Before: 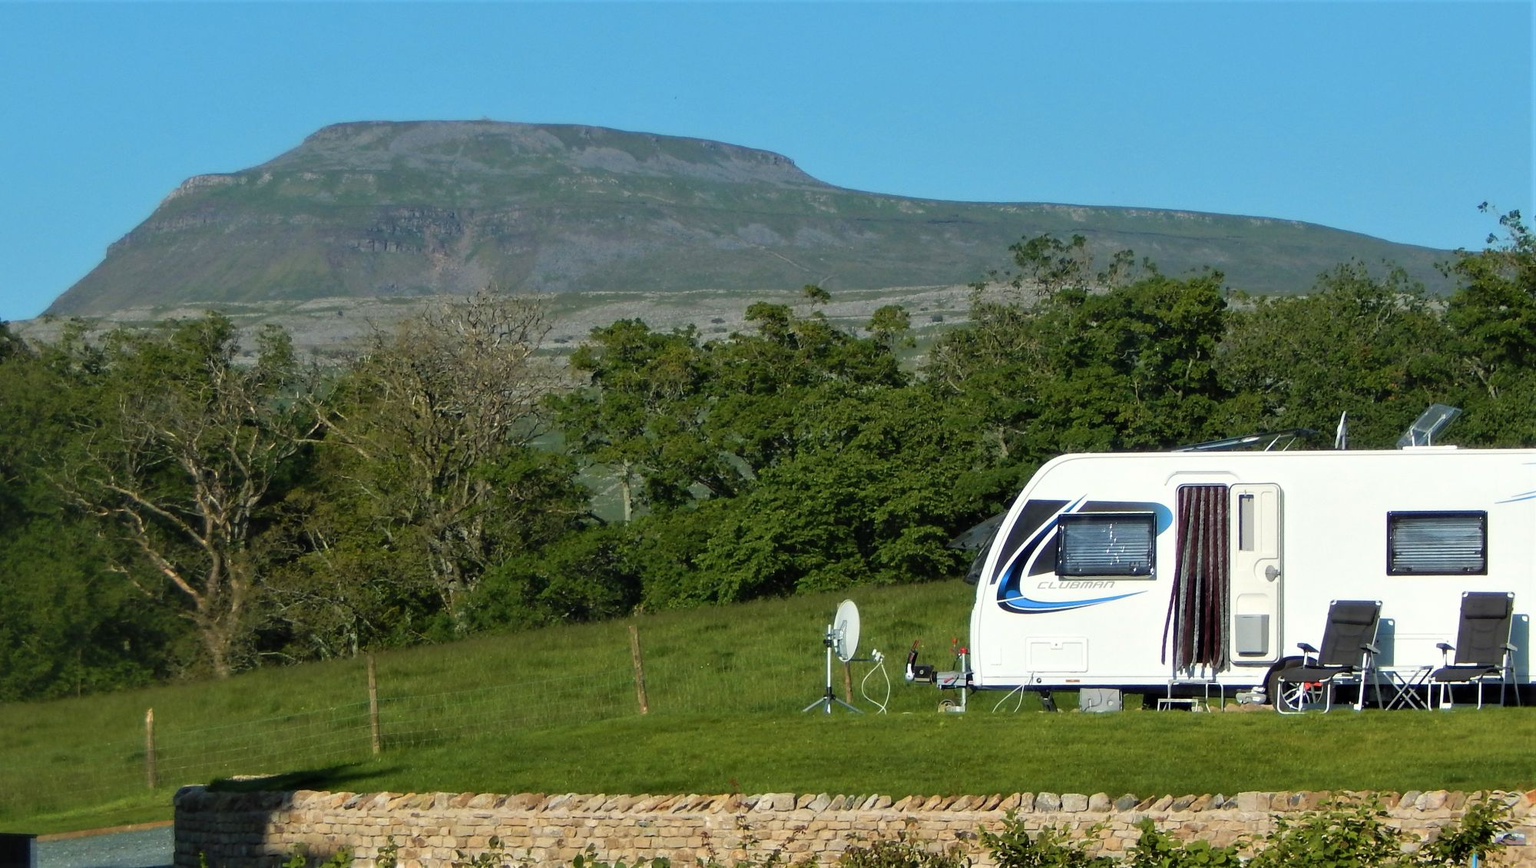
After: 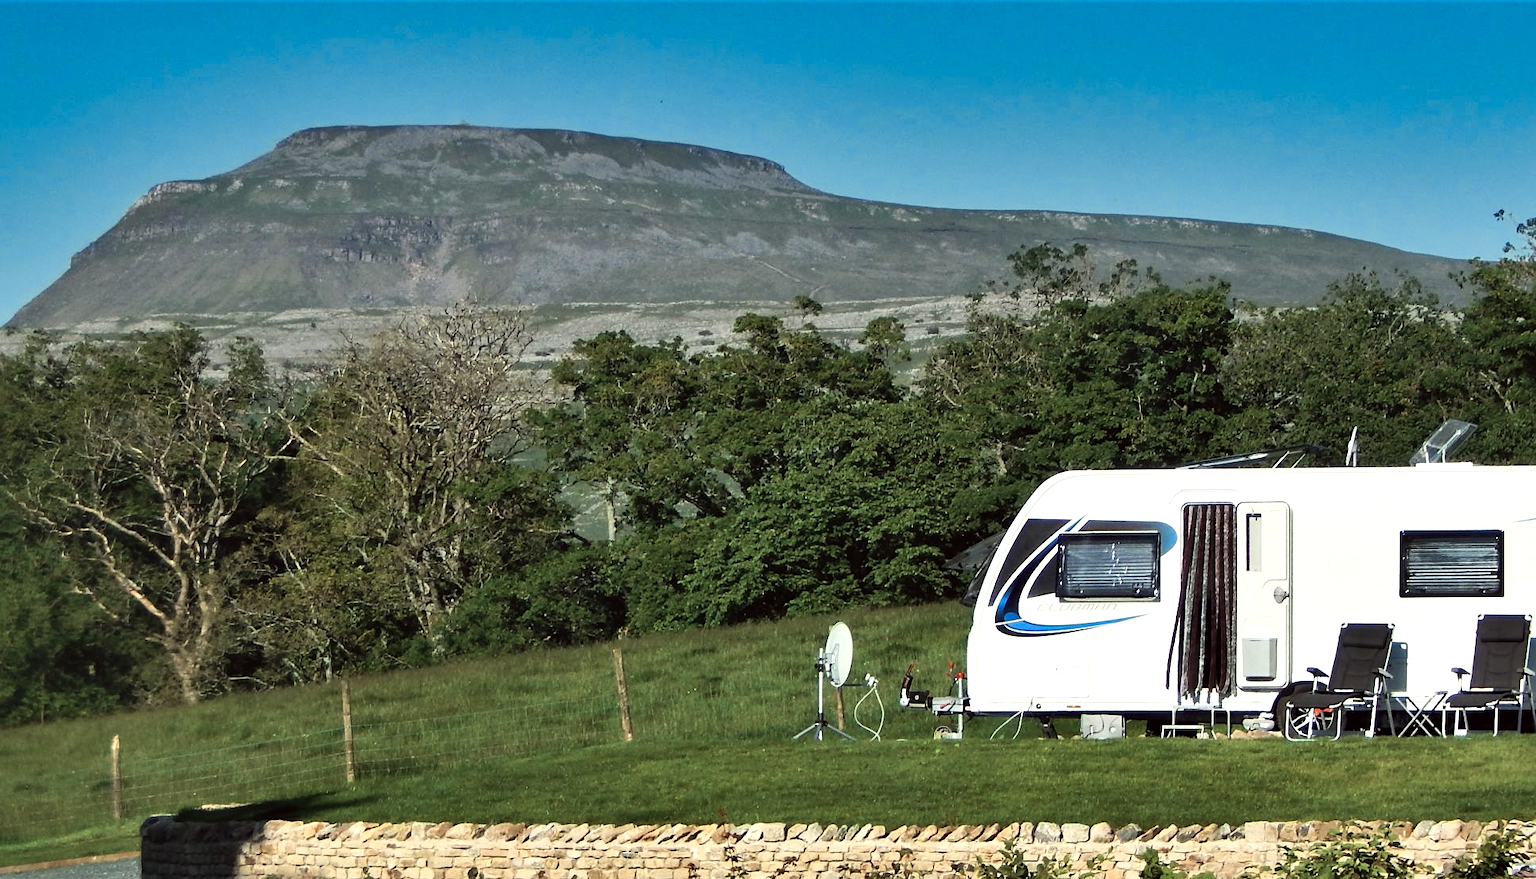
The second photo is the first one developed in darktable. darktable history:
sharpen: amount 0.2
tone equalizer: -8 EV -0.75 EV, -7 EV -0.7 EV, -6 EV -0.6 EV, -5 EV -0.4 EV, -3 EV 0.4 EV, -2 EV 0.6 EV, -1 EV 0.7 EV, +0 EV 0.75 EV, edges refinement/feathering 500, mask exposure compensation -1.57 EV, preserve details no
color zones: curves: ch0 [(0, 0.5) (0.125, 0.4) (0.25, 0.5) (0.375, 0.4) (0.5, 0.4) (0.625, 0.35) (0.75, 0.35) (0.875, 0.5)]; ch1 [(0, 0.35) (0.125, 0.45) (0.25, 0.35) (0.375, 0.35) (0.5, 0.35) (0.625, 0.35) (0.75, 0.45) (0.875, 0.35)]; ch2 [(0, 0.6) (0.125, 0.5) (0.25, 0.5) (0.375, 0.6) (0.5, 0.6) (0.625, 0.5) (0.75, 0.5) (0.875, 0.5)]
color correction: highlights a* -0.95, highlights b* 4.5, shadows a* 3.55
shadows and highlights: white point adjustment 0.1, highlights -70, soften with gaussian
crop and rotate: left 2.536%, right 1.107%, bottom 2.246%
base curve: curves: ch0 [(0, 0) (0.666, 0.806) (1, 1)]
